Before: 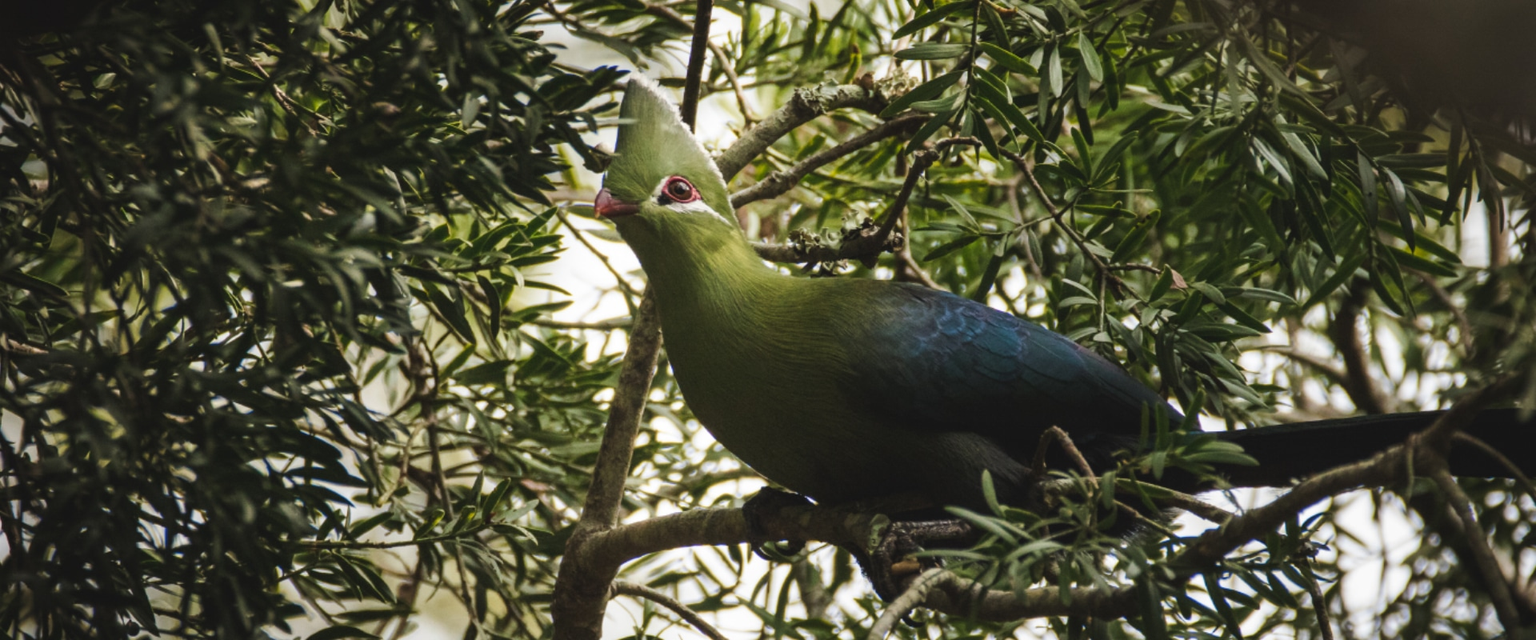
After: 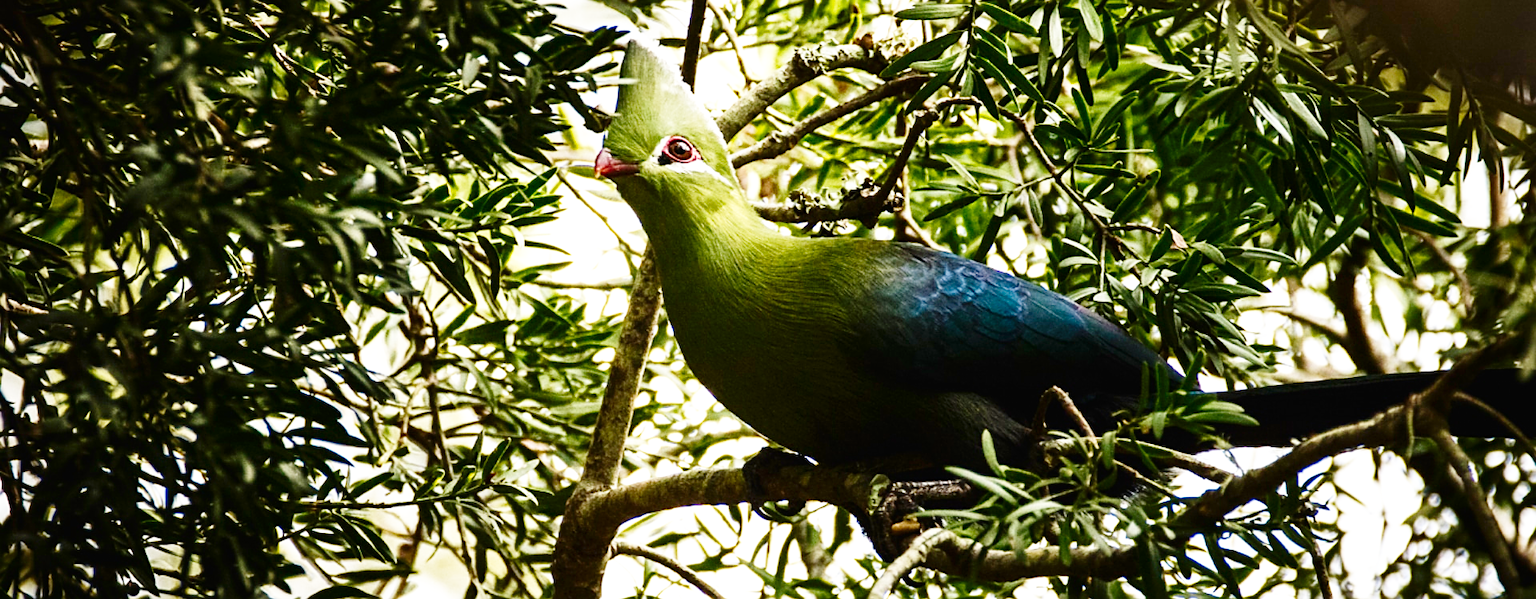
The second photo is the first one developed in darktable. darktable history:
sharpen: on, module defaults
exposure: exposure 0.606 EV, compensate highlight preservation false
base curve: curves: ch0 [(0, 0) (0, 0) (0.002, 0.001) (0.008, 0.003) (0.019, 0.011) (0.037, 0.037) (0.064, 0.11) (0.102, 0.232) (0.152, 0.379) (0.216, 0.524) (0.296, 0.665) (0.394, 0.789) (0.512, 0.881) (0.651, 0.945) (0.813, 0.986) (1, 1)], preserve colors none
contrast brightness saturation: brightness -0.201, saturation 0.075
crop and rotate: top 6.344%
